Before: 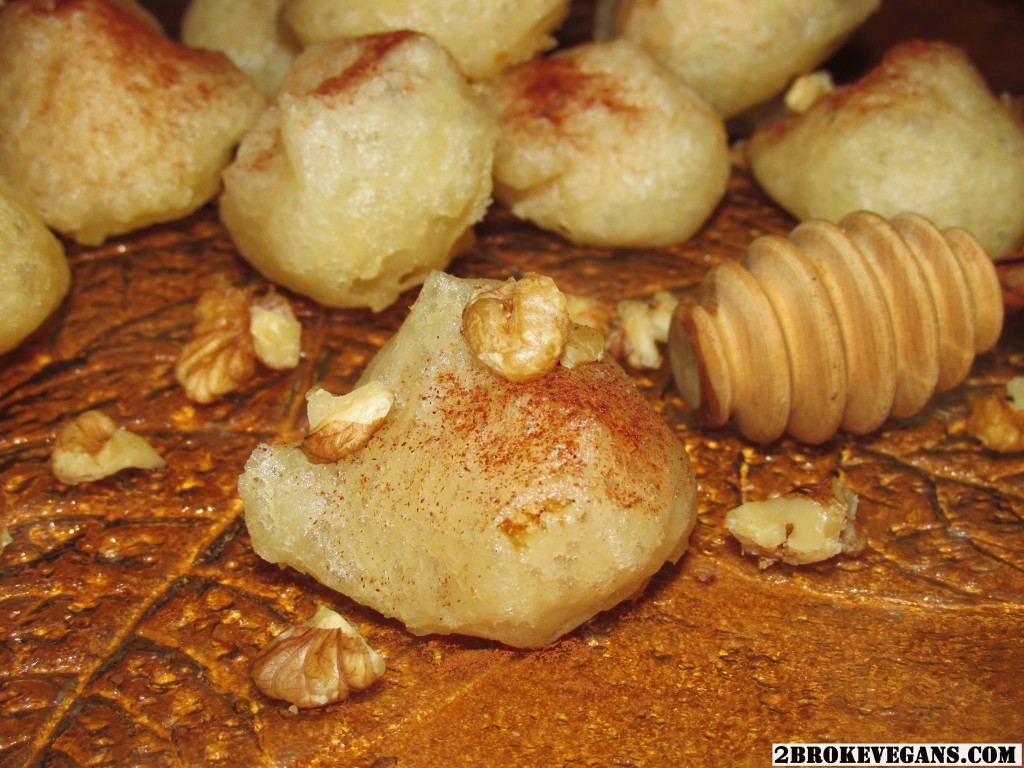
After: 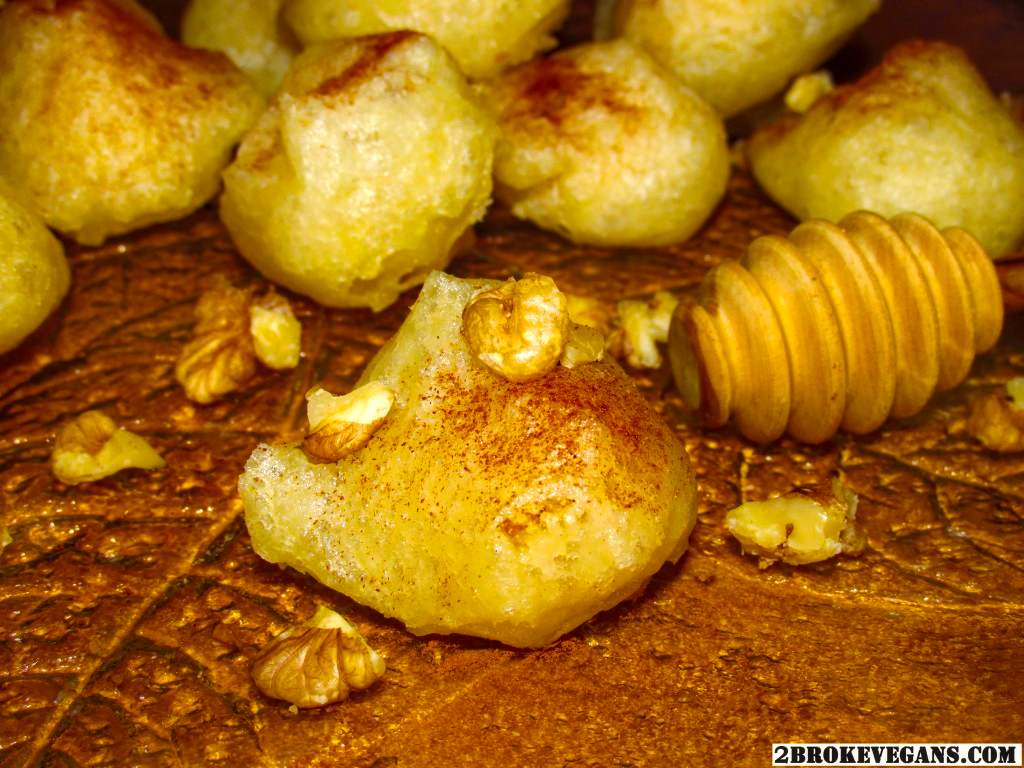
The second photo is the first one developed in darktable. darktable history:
color balance rgb: linear chroma grading › global chroma 15%, perceptual saturation grading › global saturation 30%
local contrast: on, module defaults
tone equalizer: -8 EV -0.001 EV, -7 EV 0.001 EV, -6 EV -0.002 EV, -5 EV -0.003 EV, -4 EV -0.062 EV, -3 EV -0.222 EV, -2 EV -0.267 EV, -1 EV 0.105 EV, +0 EV 0.303 EV
